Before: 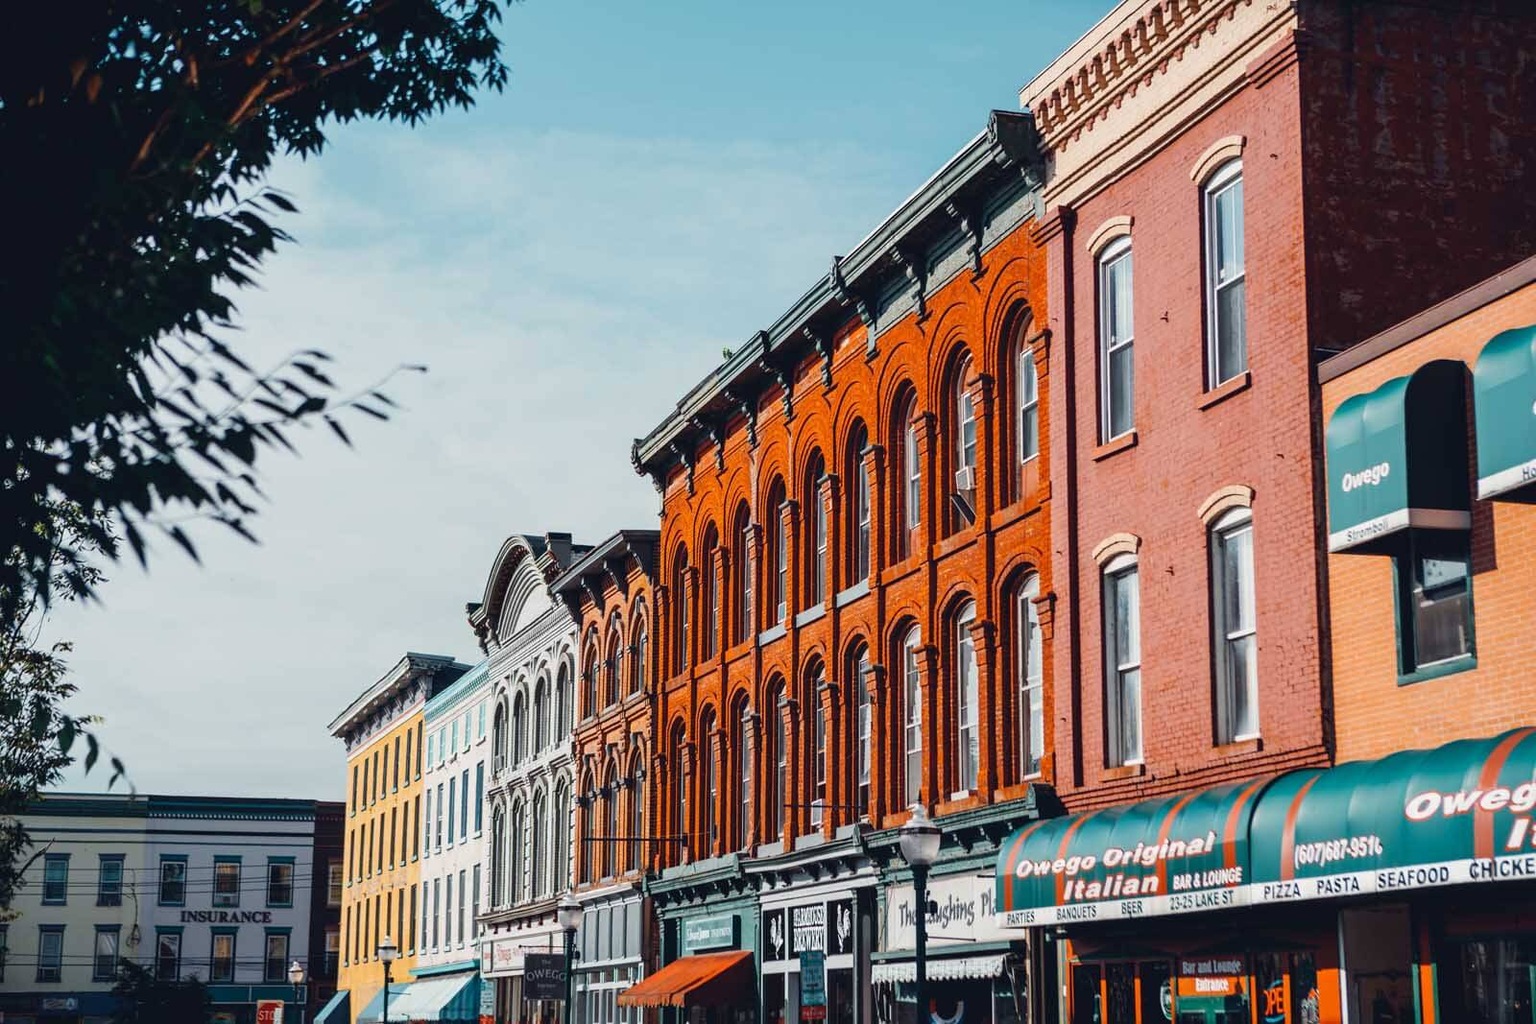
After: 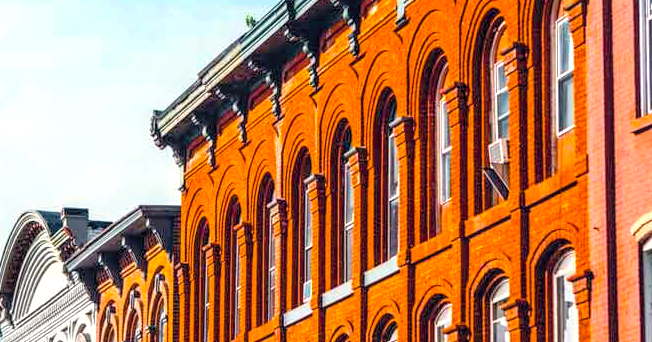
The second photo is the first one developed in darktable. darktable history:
contrast brightness saturation: brightness 0.14
color balance rgb: highlights gain › chroma 1.04%, highlights gain › hue 60.21°, perceptual saturation grading › global saturation 75.419%, perceptual saturation grading › shadows -29.961%, perceptual brilliance grading › global brilliance 17.59%
crop: left 31.712%, top 32.545%, right 27.507%, bottom 35.343%
exposure: black level correction 0.004, exposure 0.016 EV, compensate exposure bias true, compensate highlight preservation false
local contrast: on, module defaults
